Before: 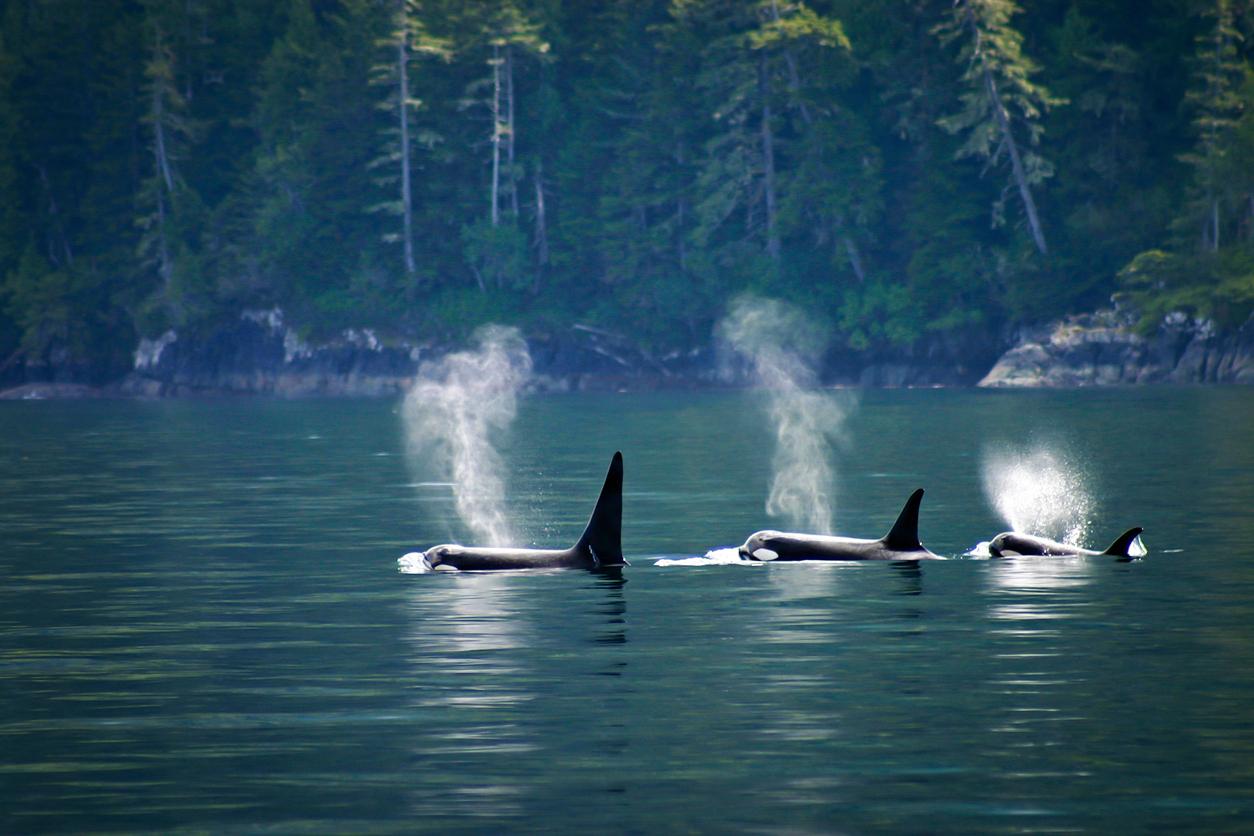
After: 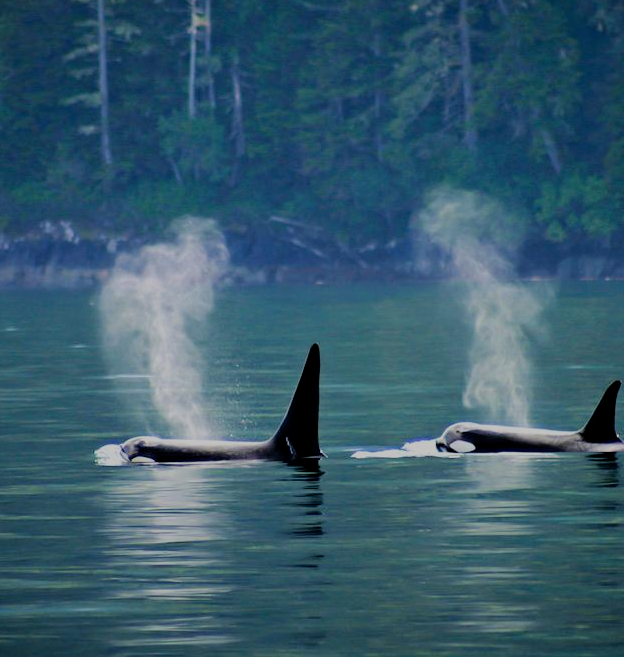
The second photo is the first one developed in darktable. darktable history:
crop and rotate: angle 0.011°, left 24.206%, top 13.026%, right 25.996%, bottom 8.3%
filmic rgb: middle gray luminance 17.9%, black relative exposure -7.54 EV, white relative exposure 8.46 EV, target black luminance 0%, hardness 2.23, latitude 17.5%, contrast 0.87, highlights saturation mix 4.52%, shadows ↔ highlights balance 10.63%, color science v6 (2022)
